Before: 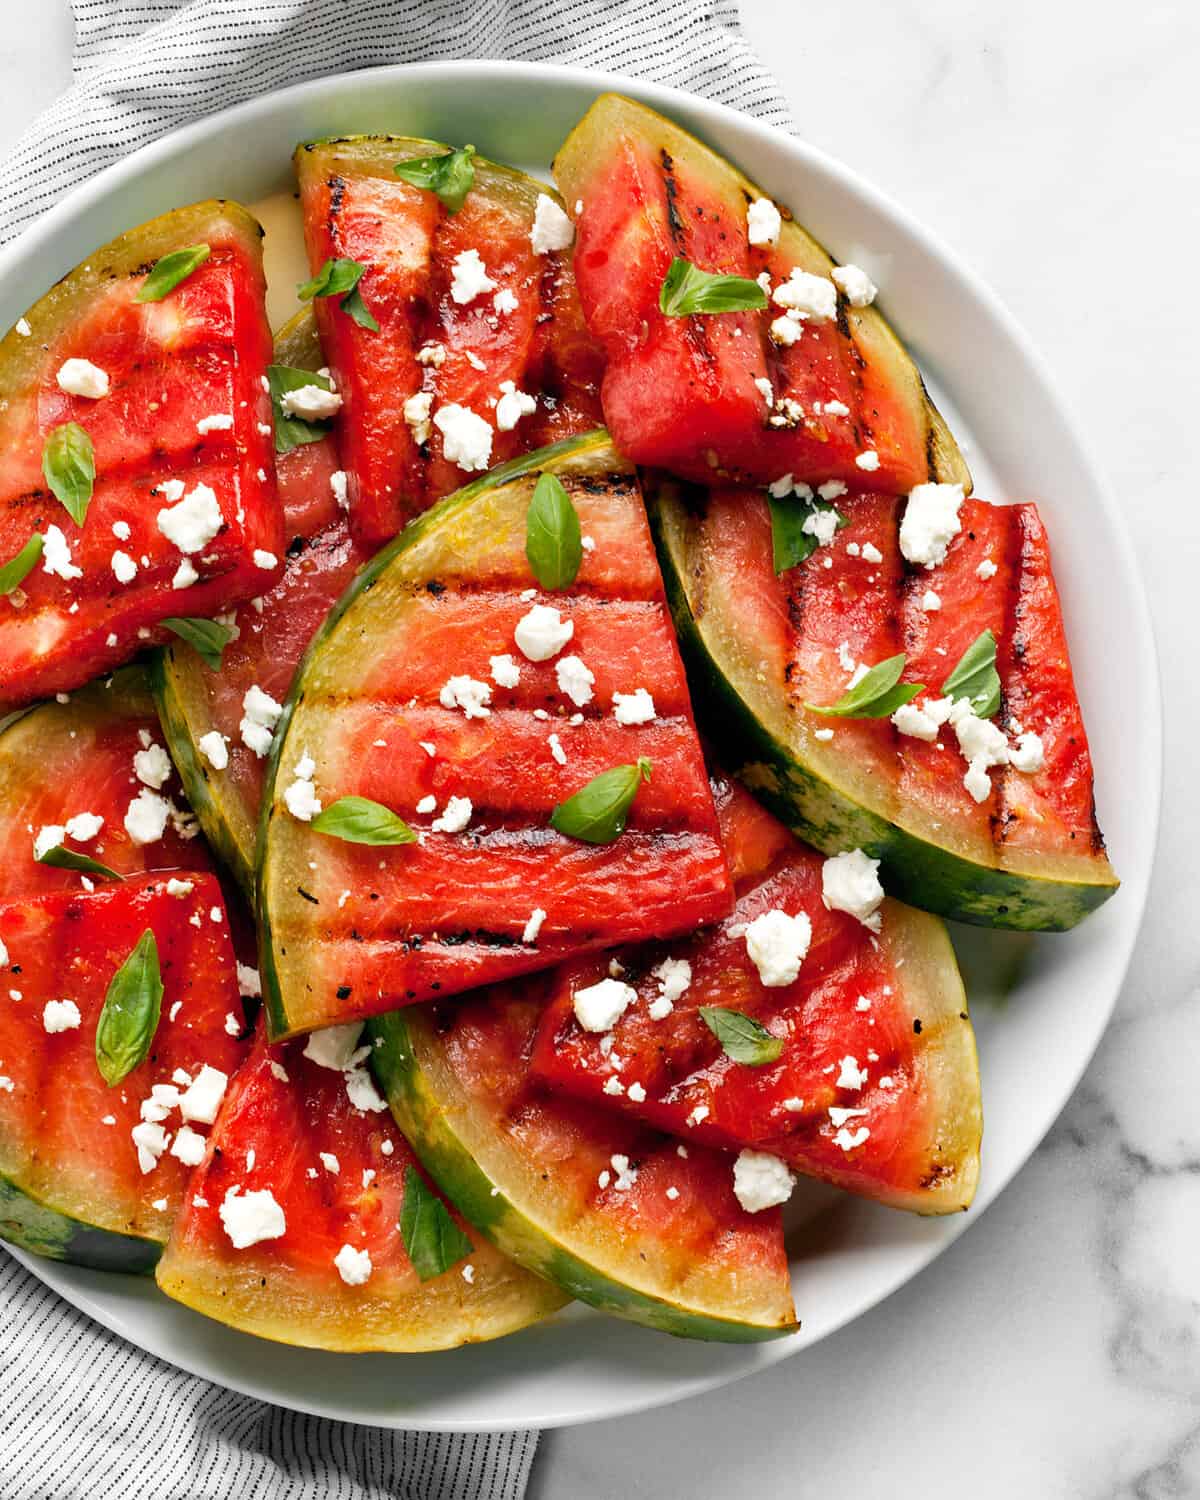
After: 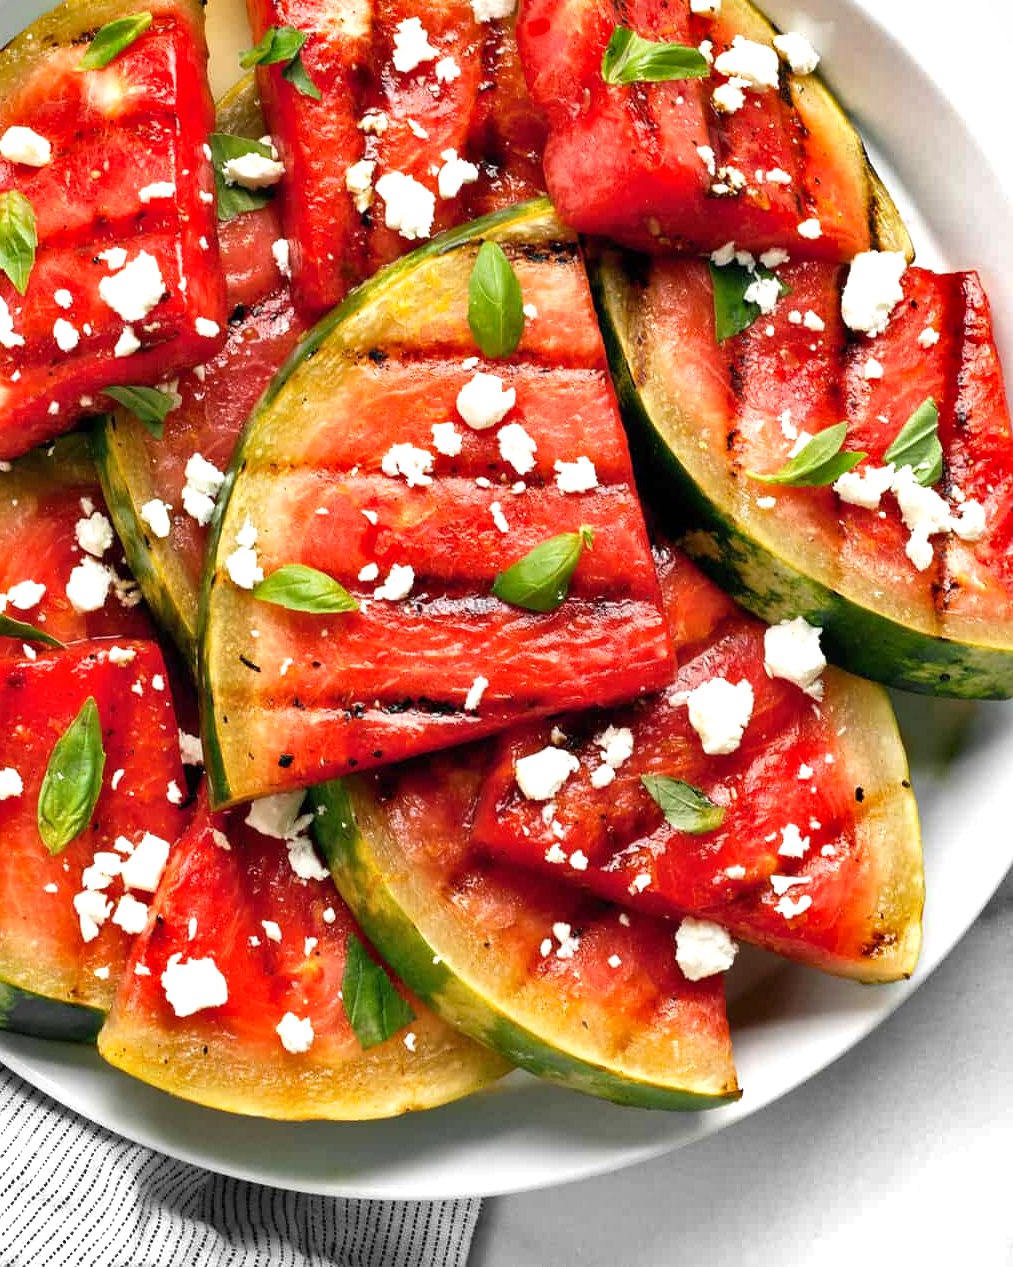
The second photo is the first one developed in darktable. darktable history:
shadows and highlights: shadows 12, white point adjustment 1.2, soften with gaussian
crop and rotate: left 4.842%, top 15.51%, right 10.668%
exposure: exposure 0.426 EV, compensate highlight preservation false
